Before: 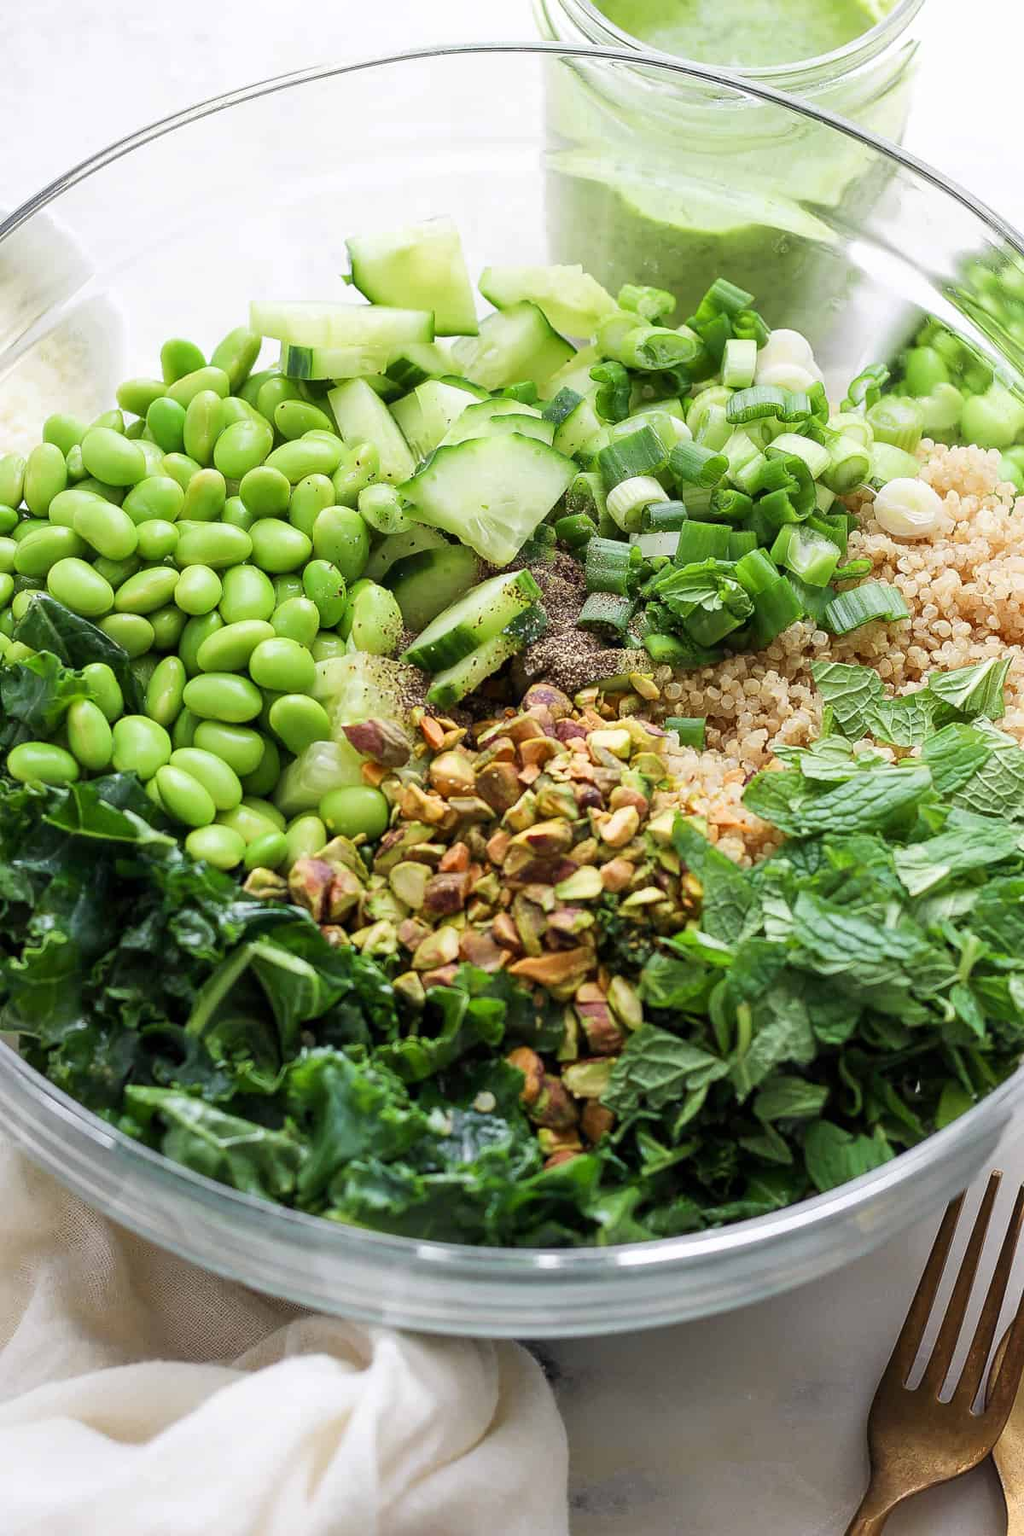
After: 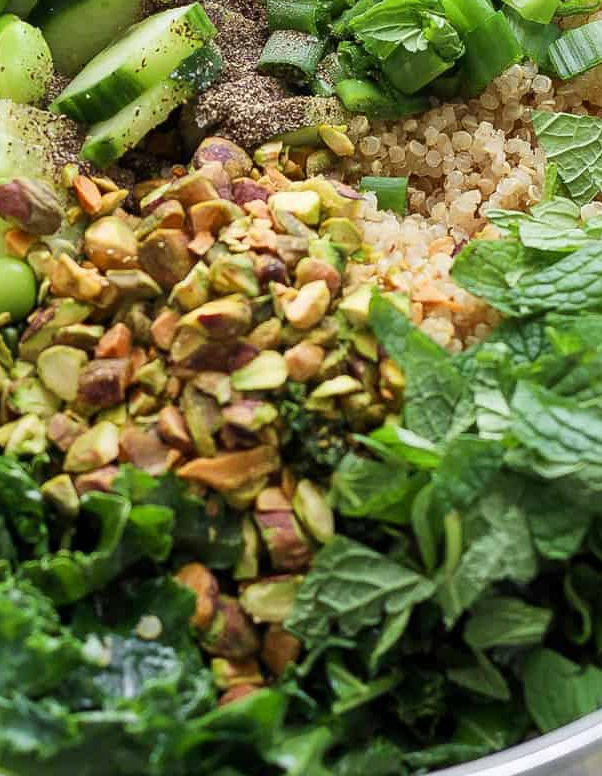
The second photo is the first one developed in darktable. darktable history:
crop: left 34.921%, top 36.897%, right 14.854%, bottom 19.978%
